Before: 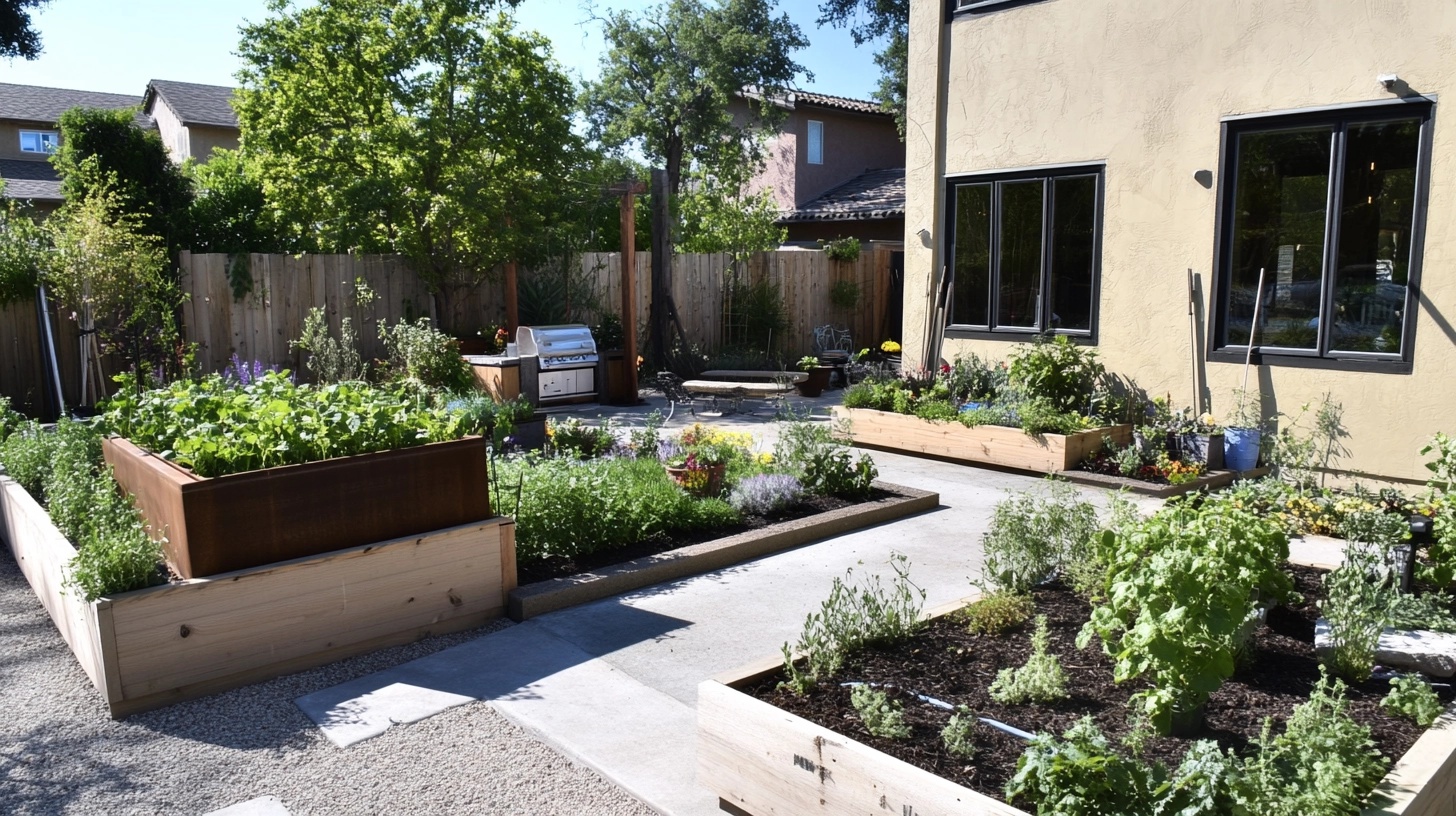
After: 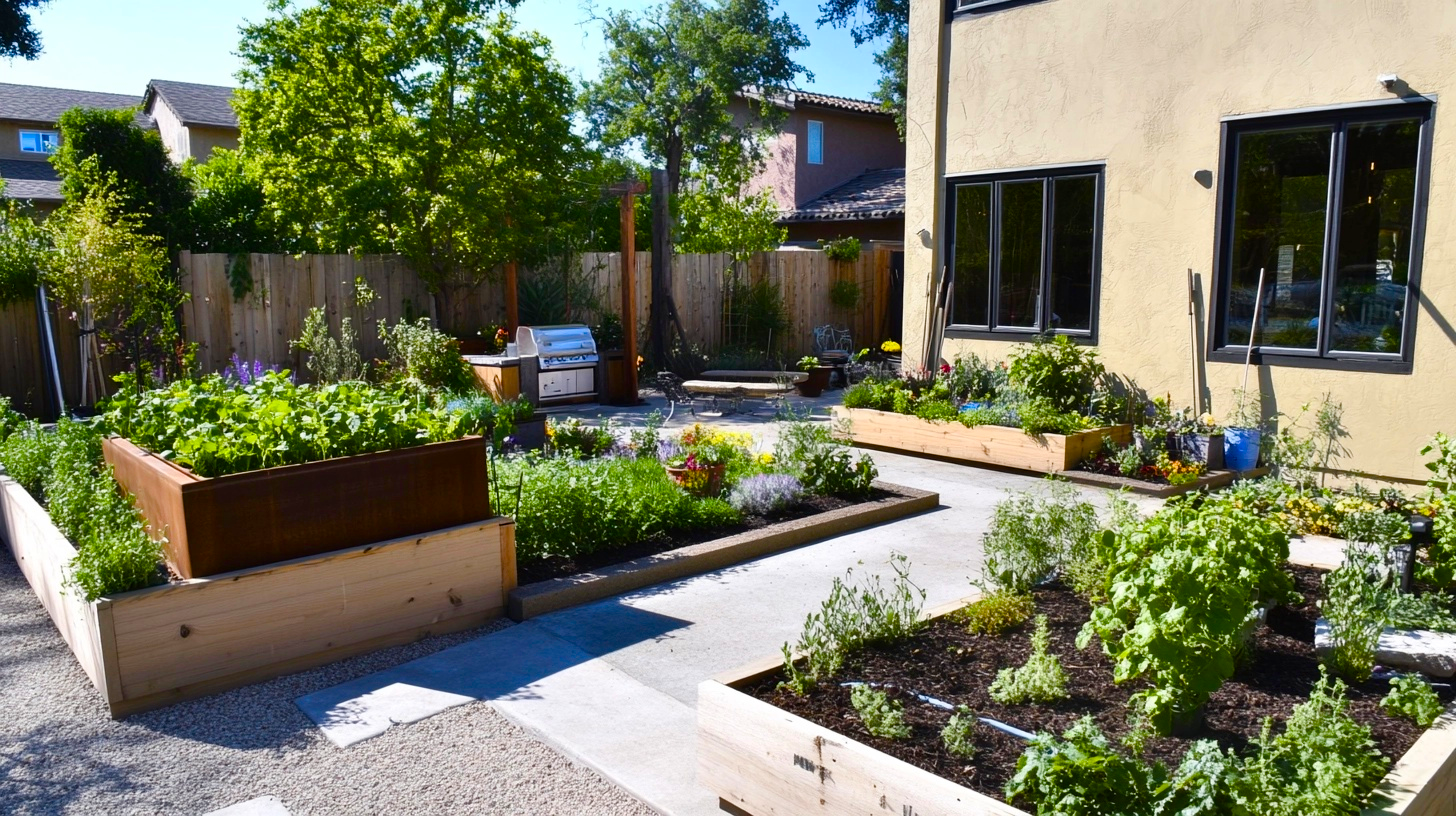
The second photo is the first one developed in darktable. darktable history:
color balance rgb: linear chroma grading › global chroma 15.152%, perceptual saturation grading › global saturation 39.225%, perceptual saturation grading › highlights -24.77%, perceptual saturation grading › mid-tones 34.337%, perceptual saturation grading › shadows 34.5%
